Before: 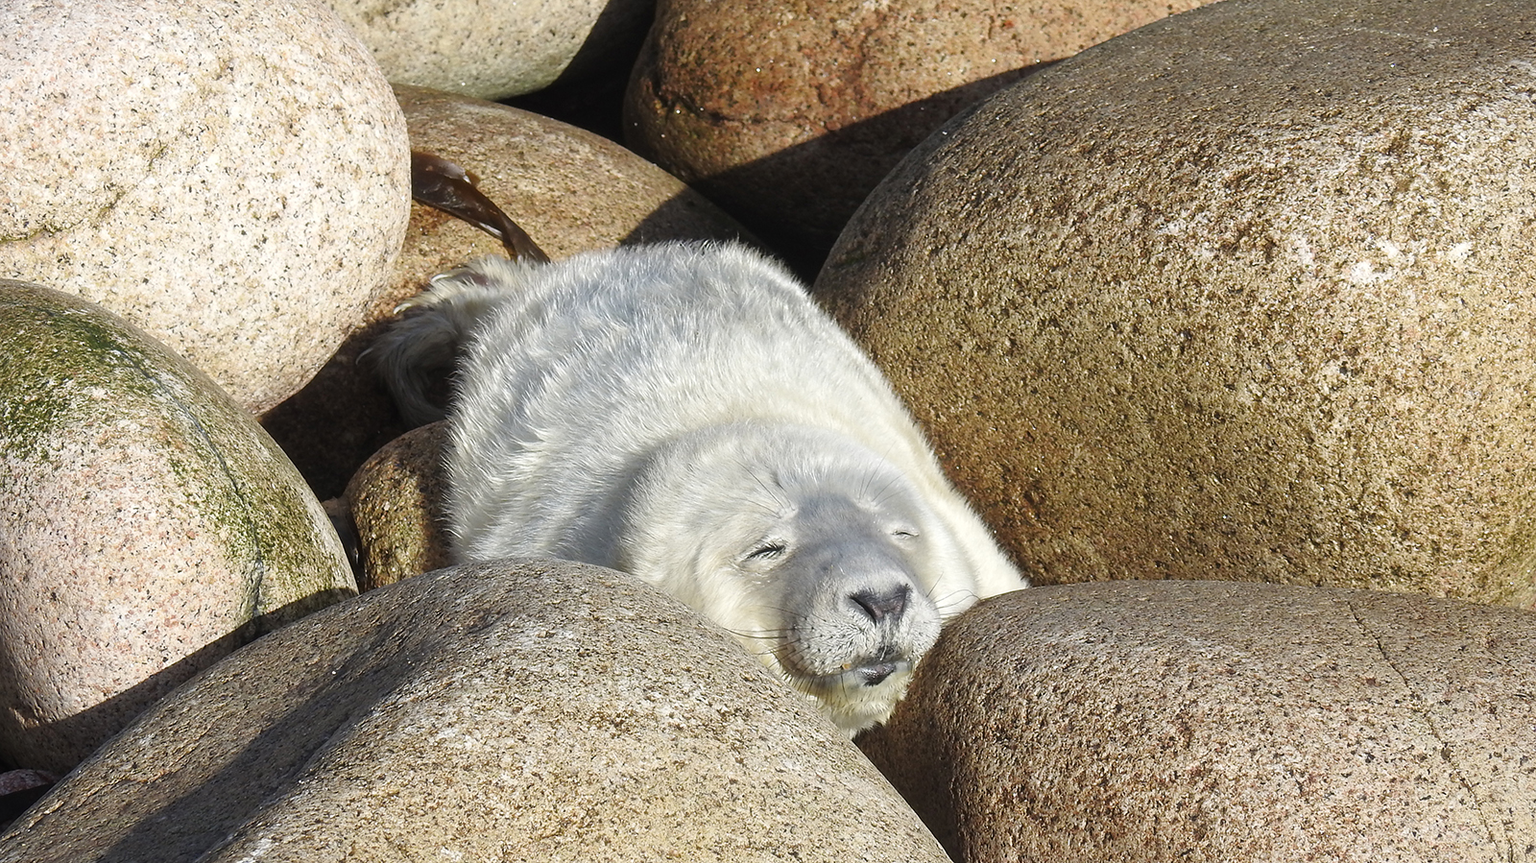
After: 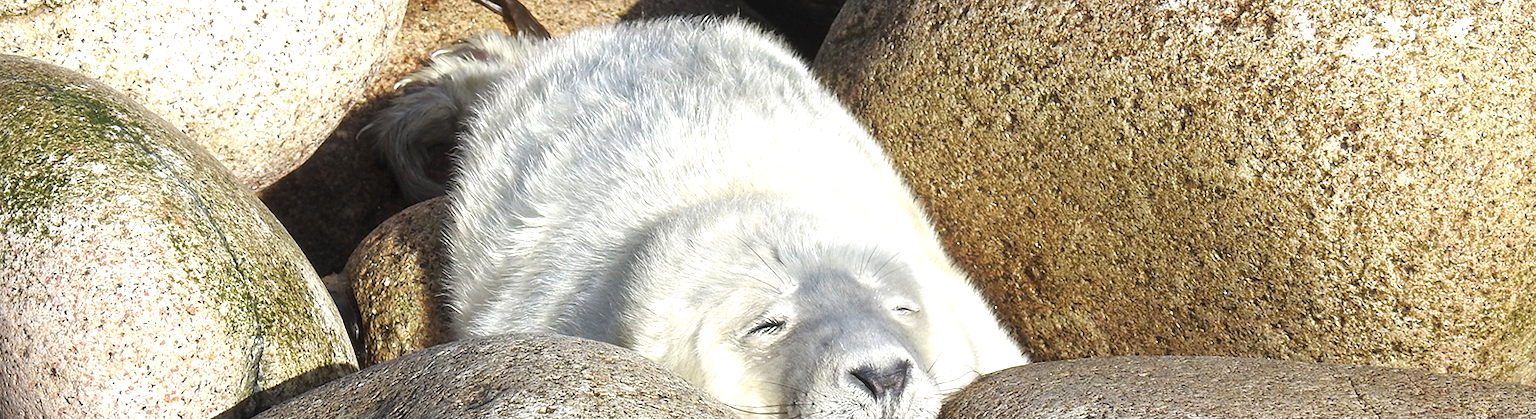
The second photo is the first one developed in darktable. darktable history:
crop and rotate: top 26.144%, bottom 25.191%
local contrast: highlights 105%, shadows 98%, detail 119%, midtone range 0.2
exposure: black level correction 0, exposure 0.499 EV, compensate highlight preservation false
